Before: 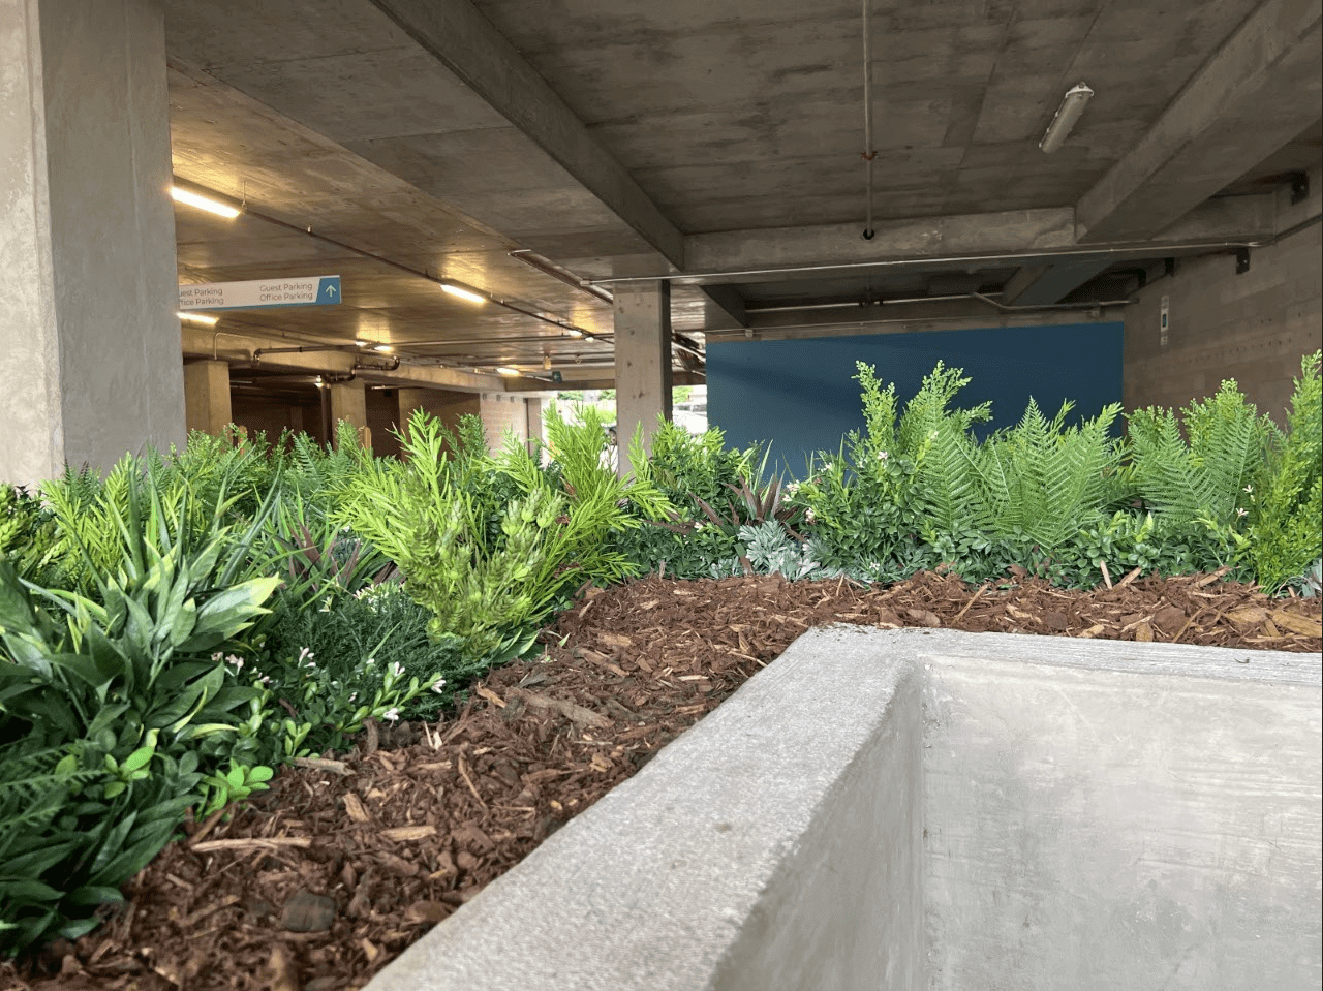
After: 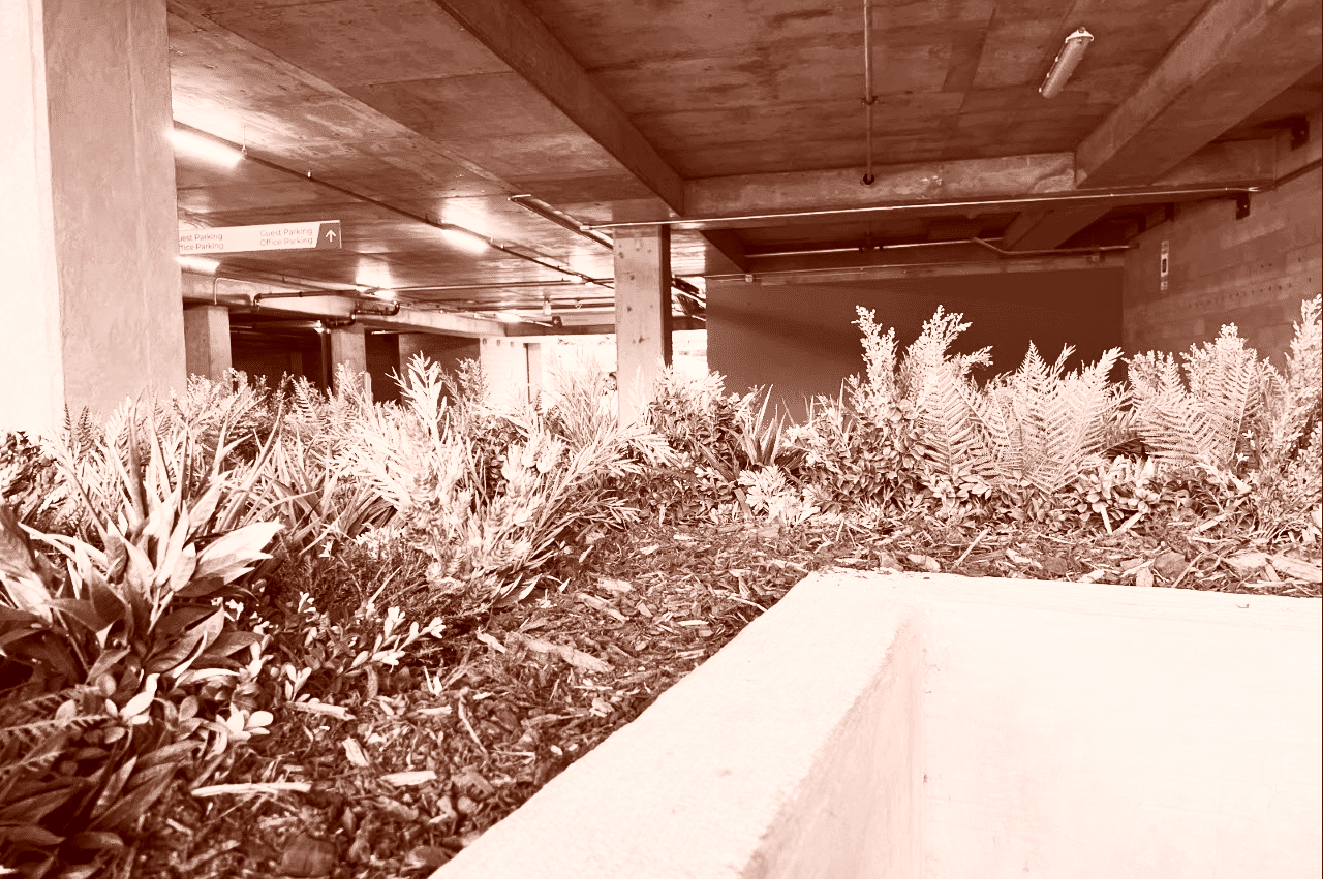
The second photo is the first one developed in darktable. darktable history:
contrast brightness saturation: contrast 0.55, brightness 0.472, saturation -0.982
color correction: highlights a* 9.46, highlights b* 8.83, shadows a* 39.22, shadows b* 39.41, saturation 0.773
crop and rotate: top 5.557%, bottom 5.716%
